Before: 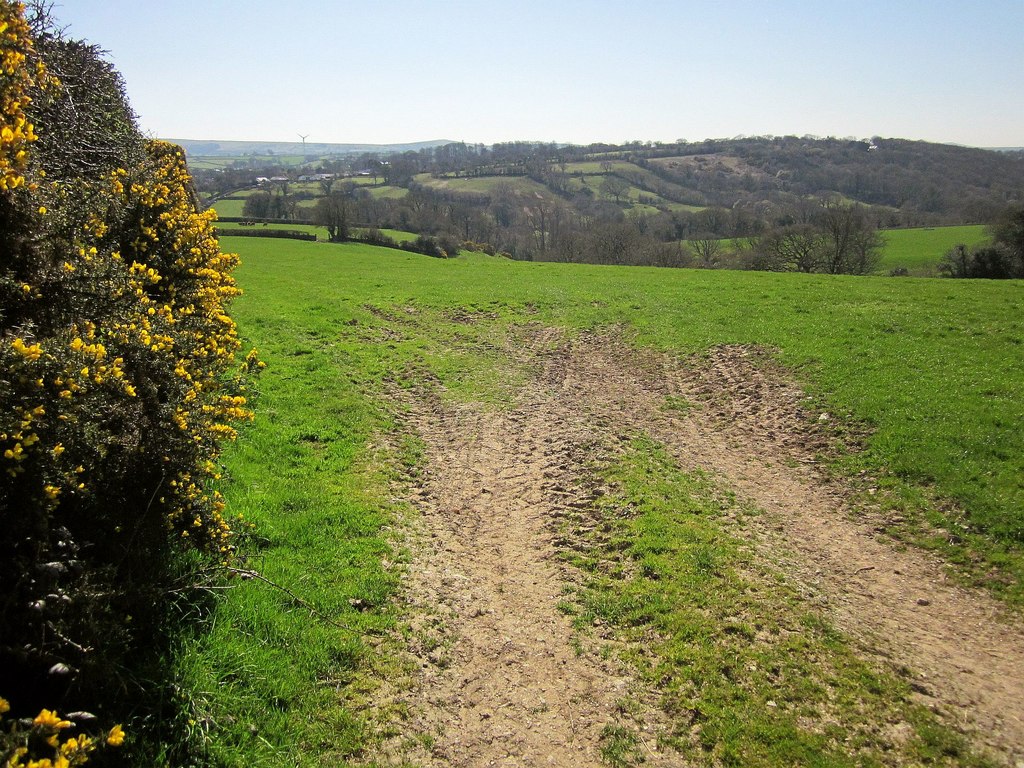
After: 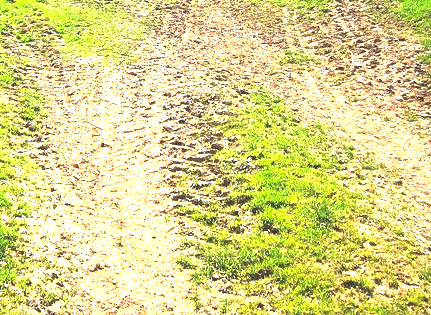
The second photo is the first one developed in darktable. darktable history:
crop: left 37.221%, top 45.169%, right 20.63%, bottom 13.777%
exposure: black level correction 0, exposure 1.1 EV, compensate exposure bias true, compensate highlight preservation false
rgb curve: curves: ch0 [(0, 0.186) (0.314, 0.284) (0.775, 0.708) (1, 1)], compensate middle gray true, preserve colors none
